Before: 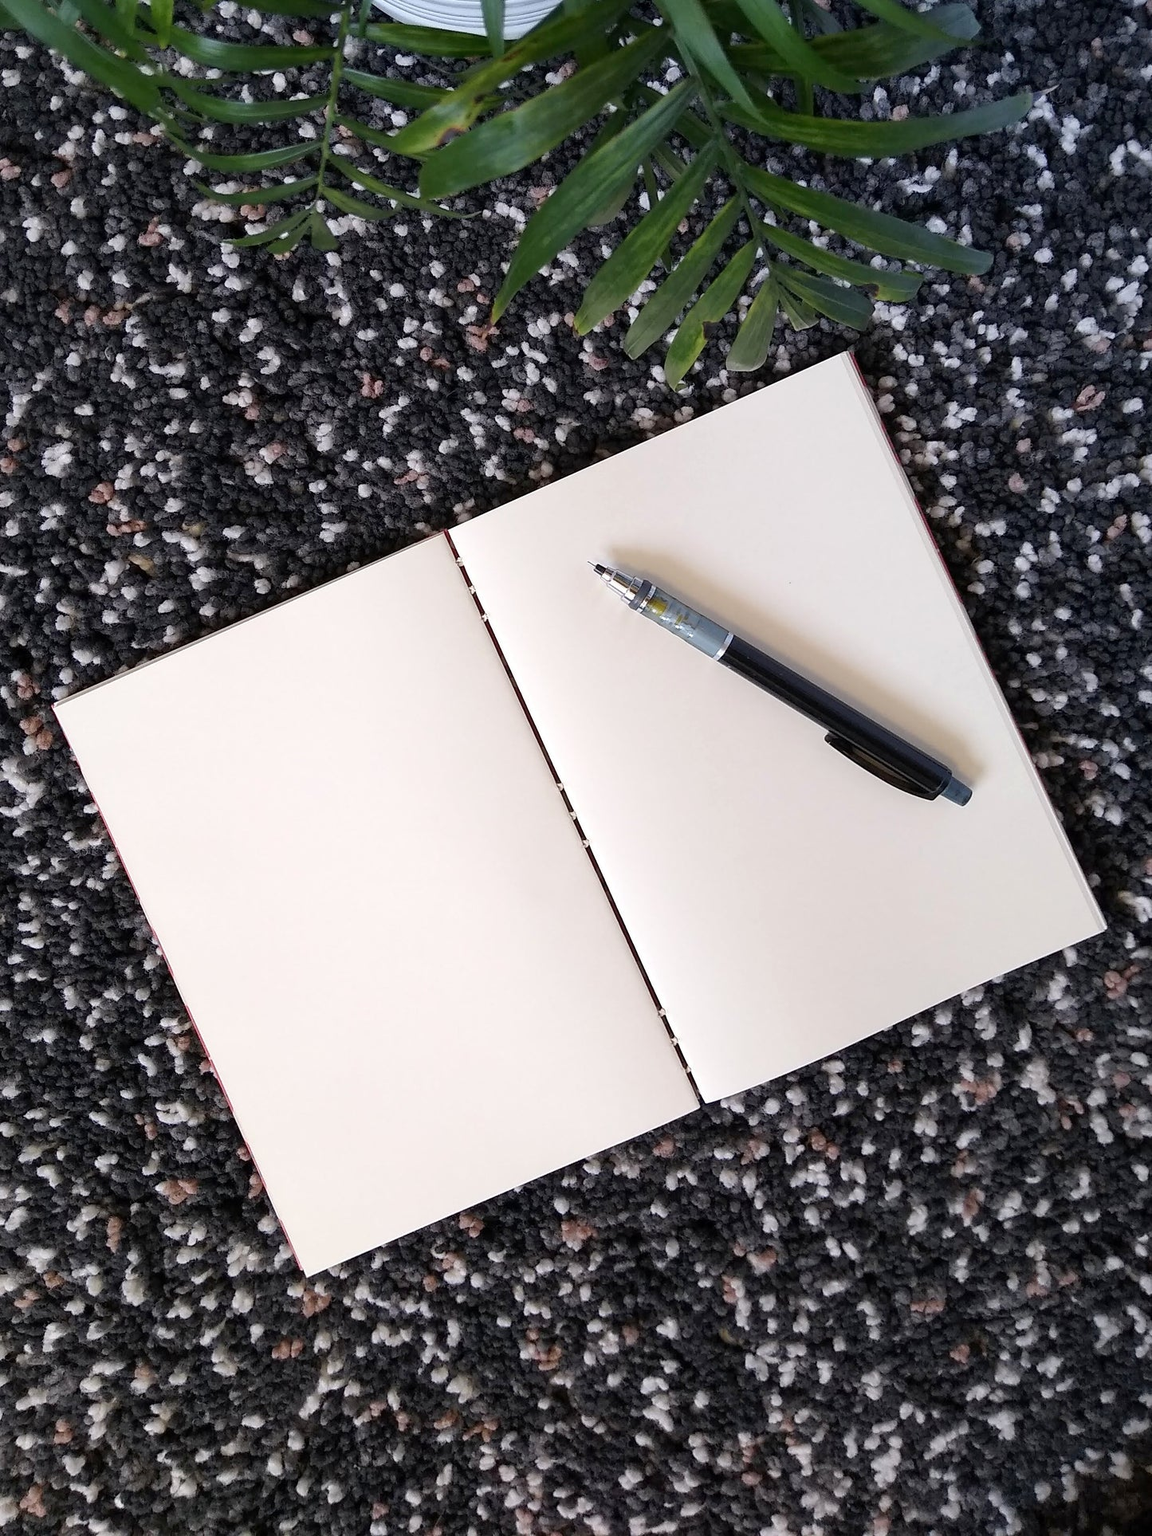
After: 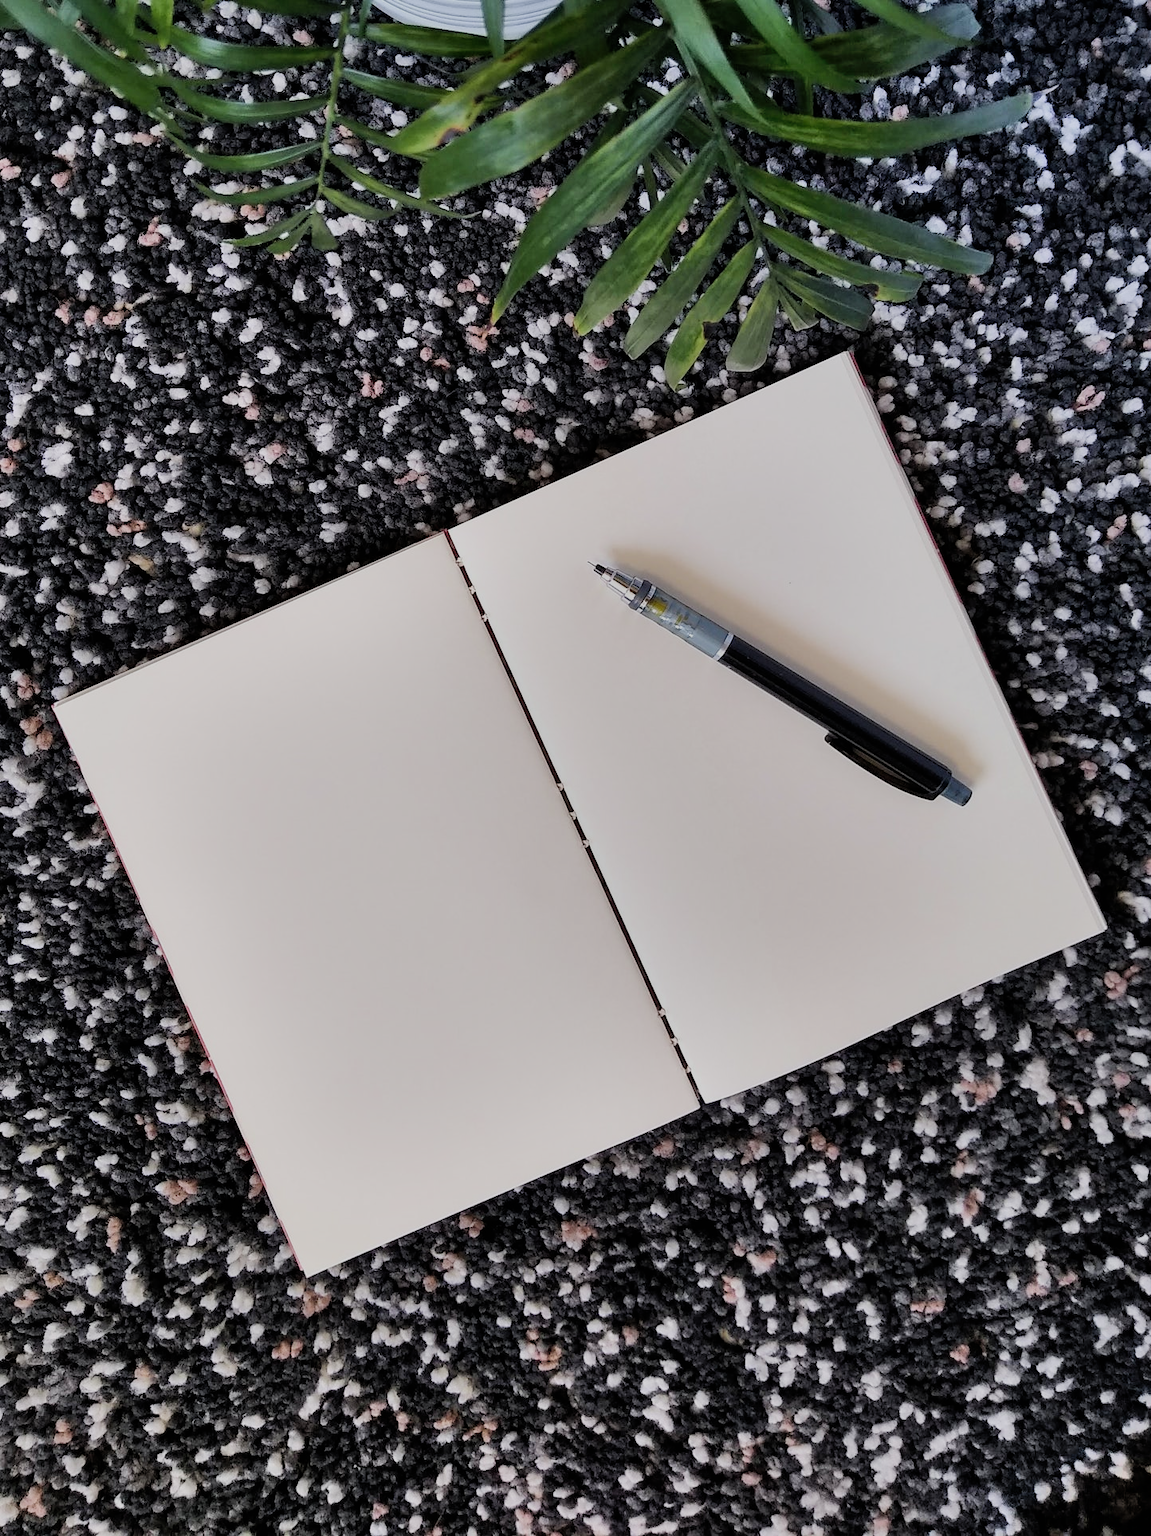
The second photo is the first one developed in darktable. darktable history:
shadows and highlights: low approximation 0.01, soften with gaussian
filmic rgb: black relative exposure -7.32 EV, white relative exposure 5.09 EV, hardness 3.2
